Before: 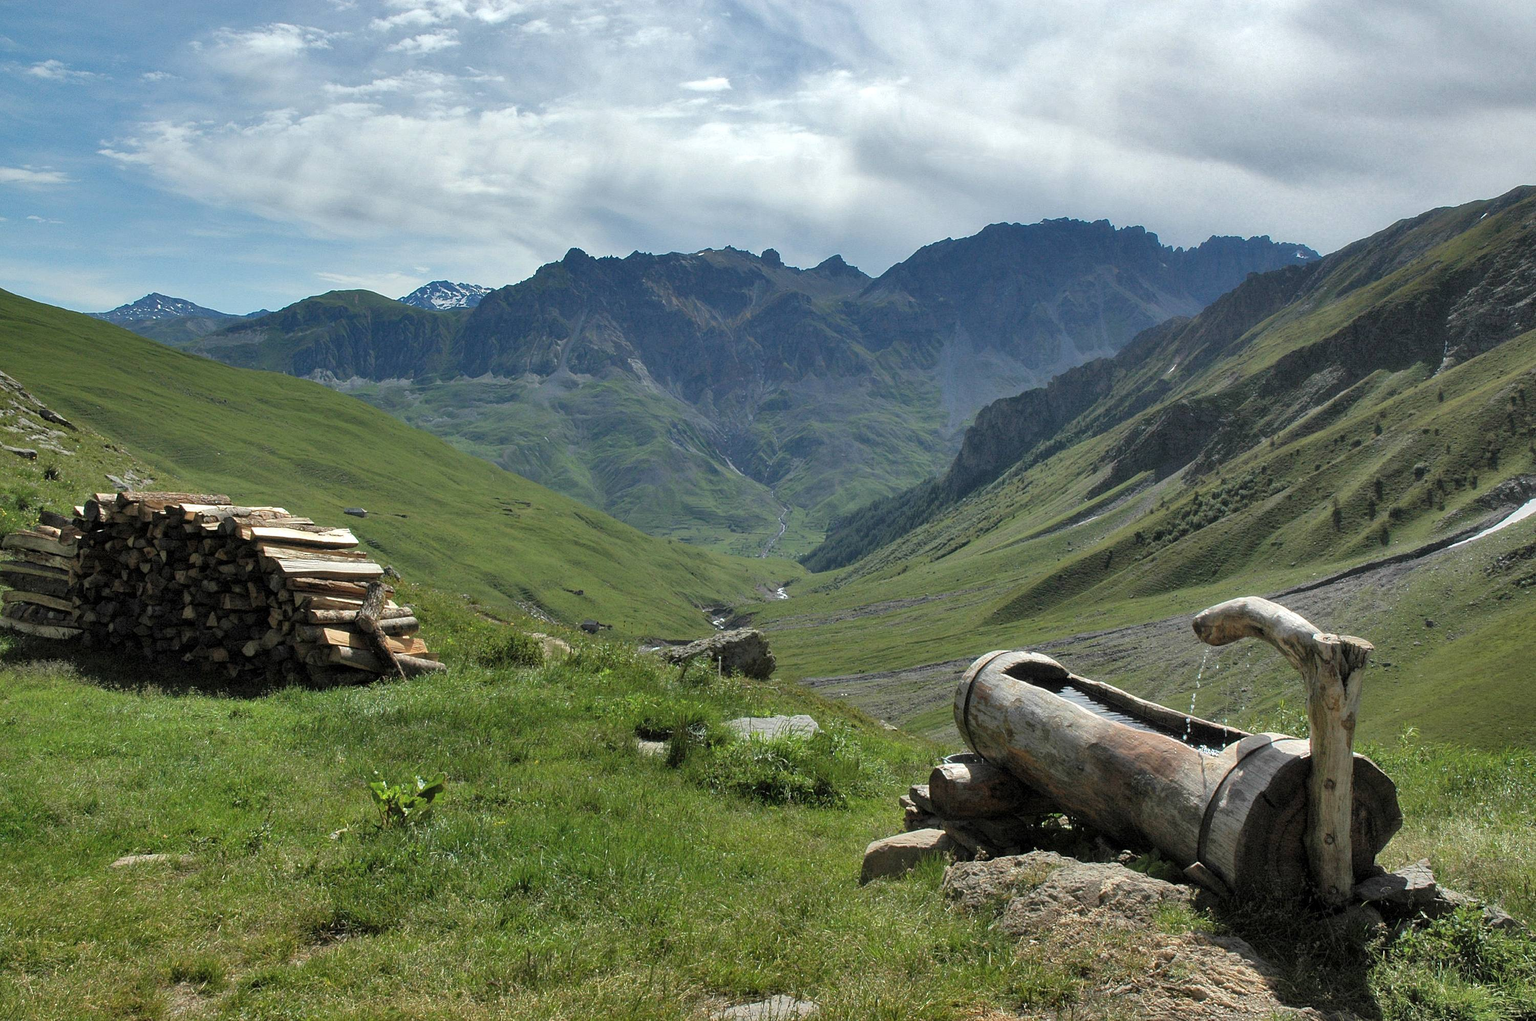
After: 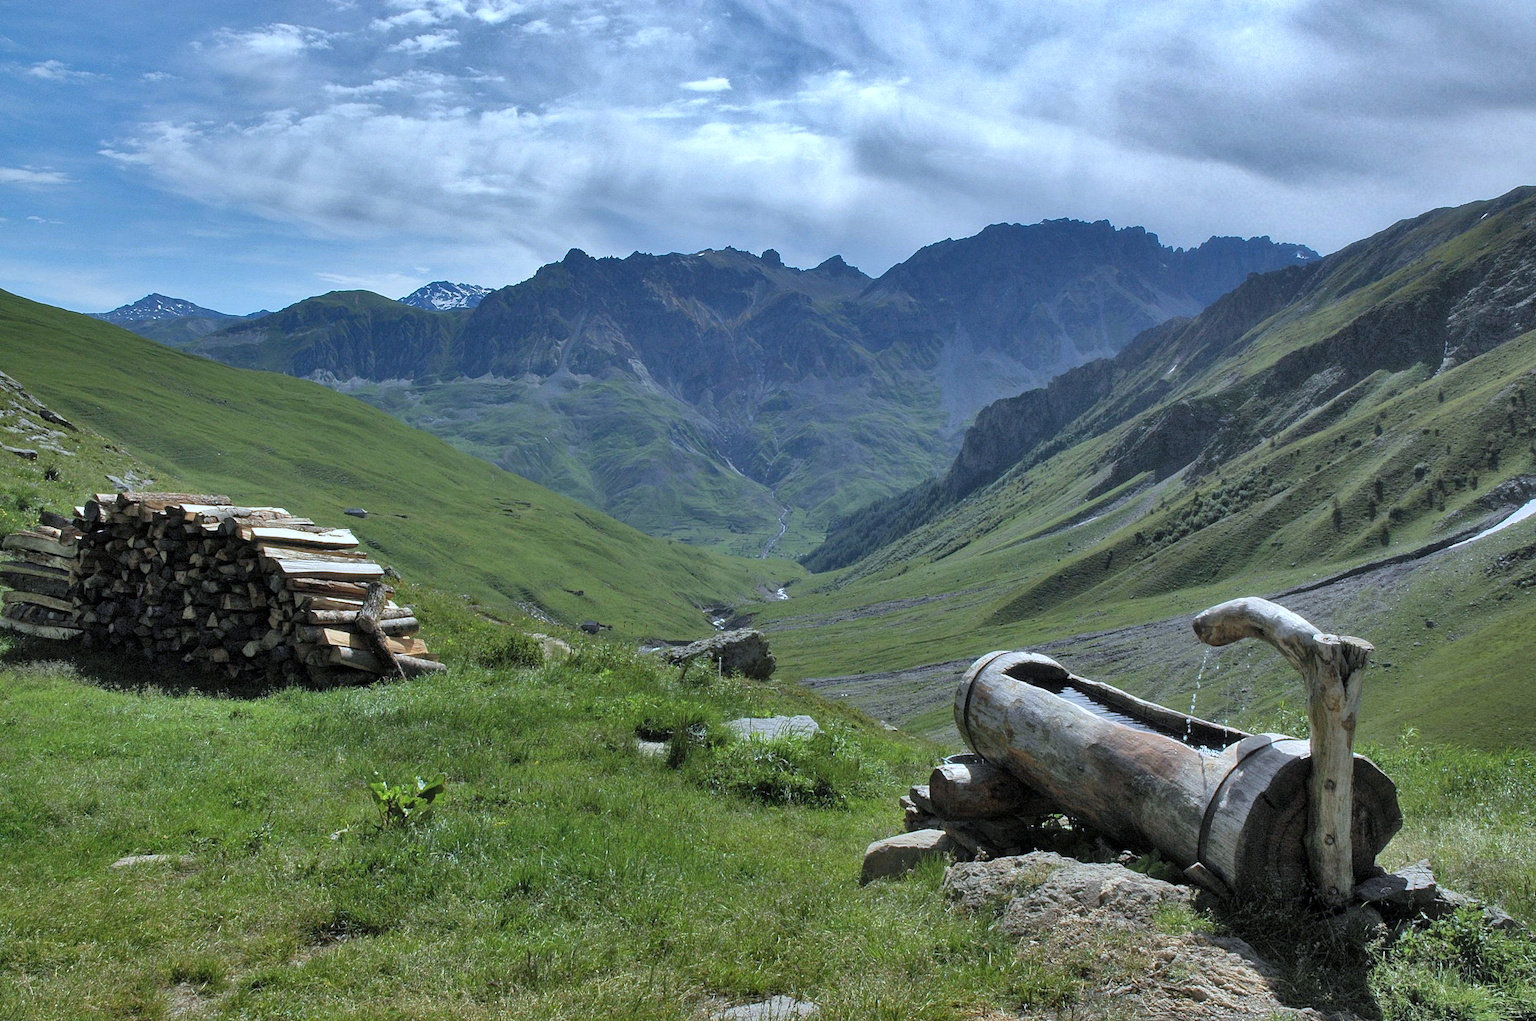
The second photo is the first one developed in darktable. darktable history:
shadows and highlights: soften with gaussian
white balance: red 0.926, green 1.003, blue 1.133
